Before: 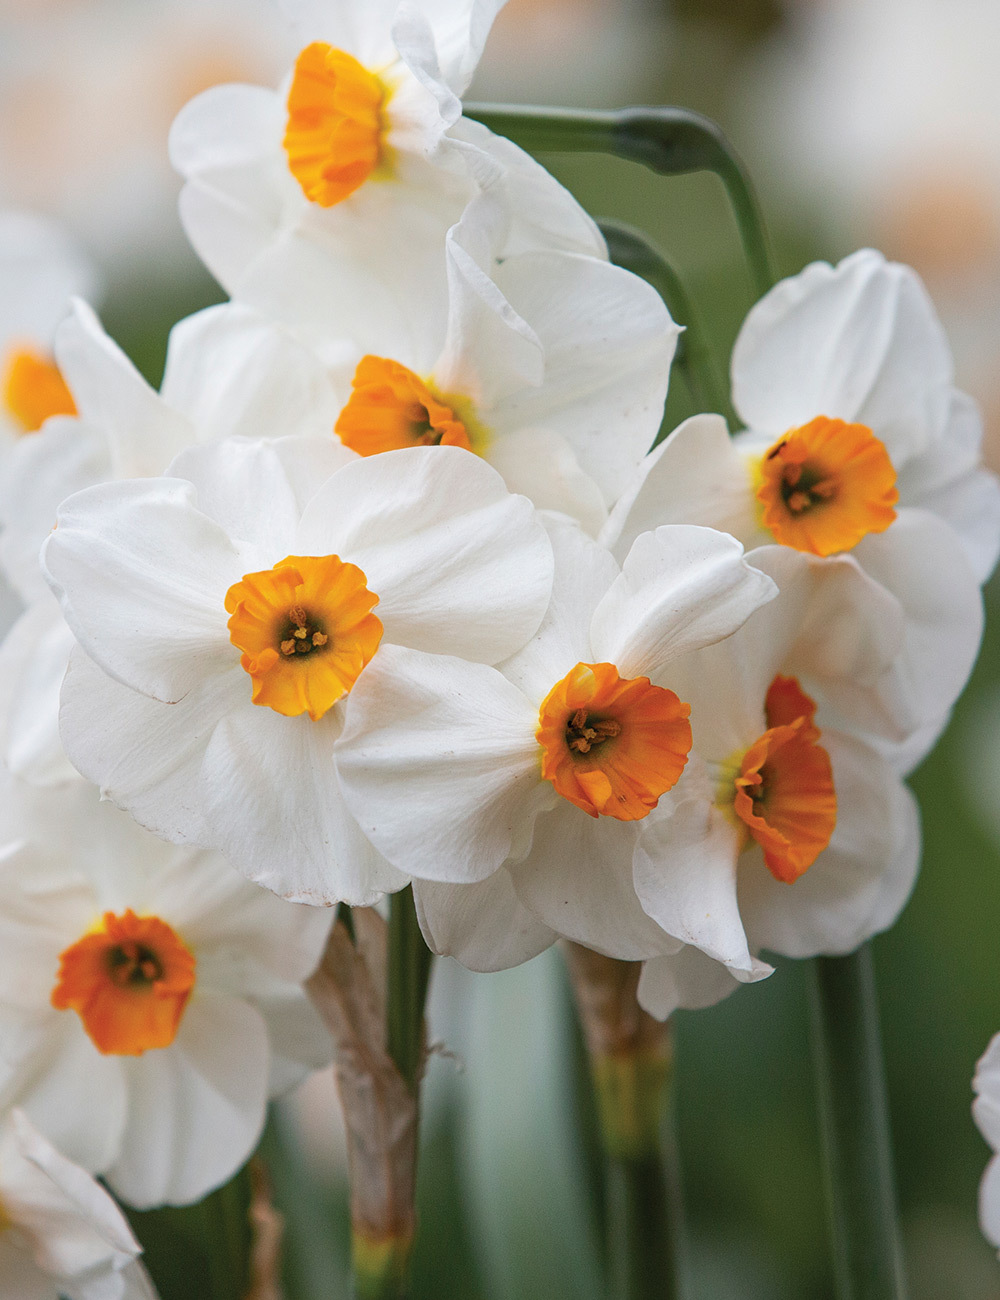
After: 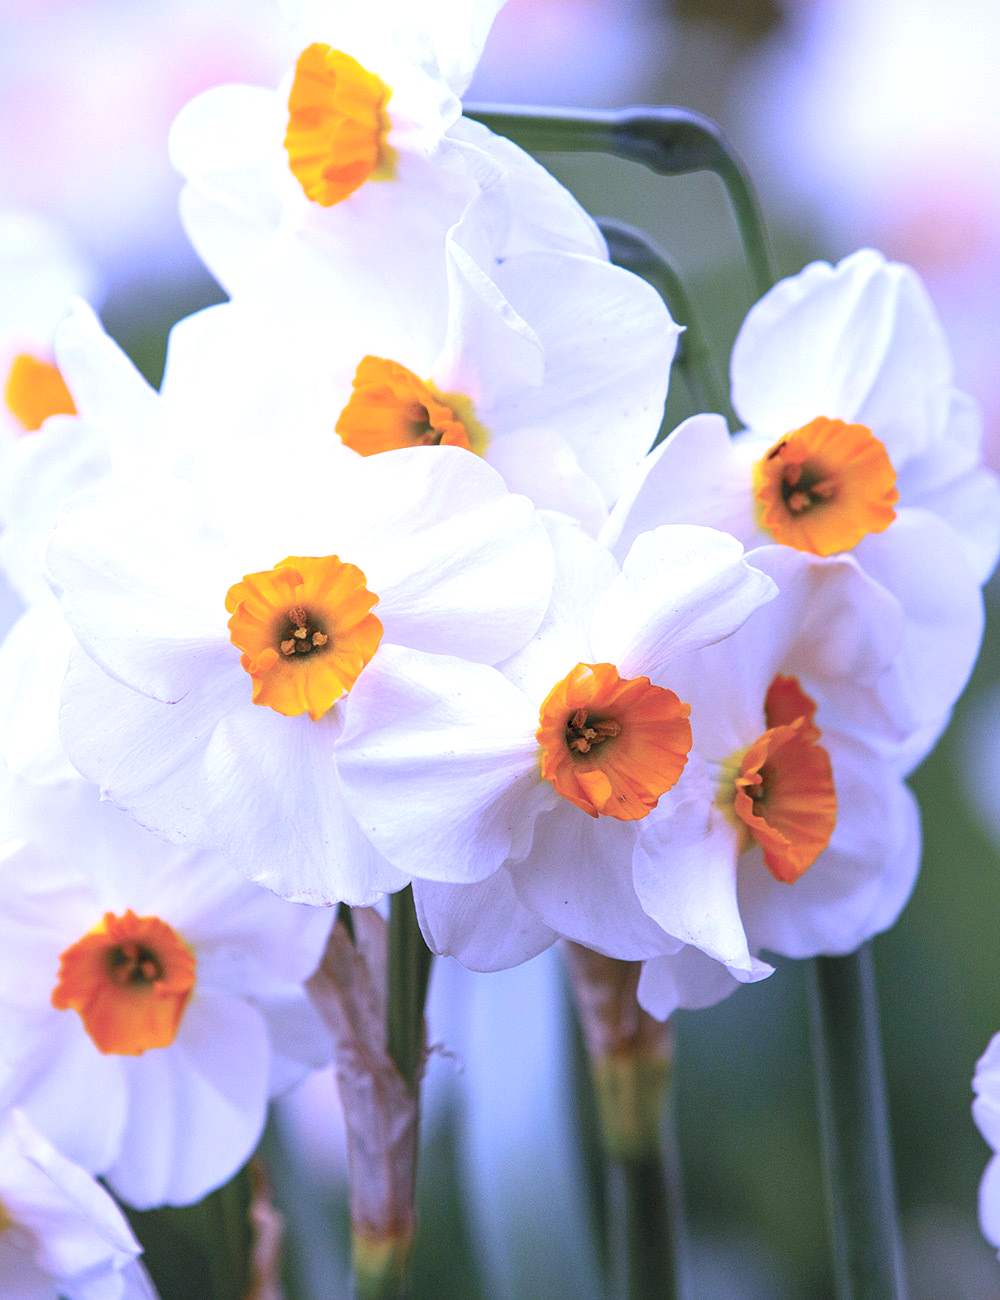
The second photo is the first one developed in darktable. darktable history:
exposure: exposure 0.556 EV, compensate highlight preservation false
white balance: red 0.98, blue 1.61
